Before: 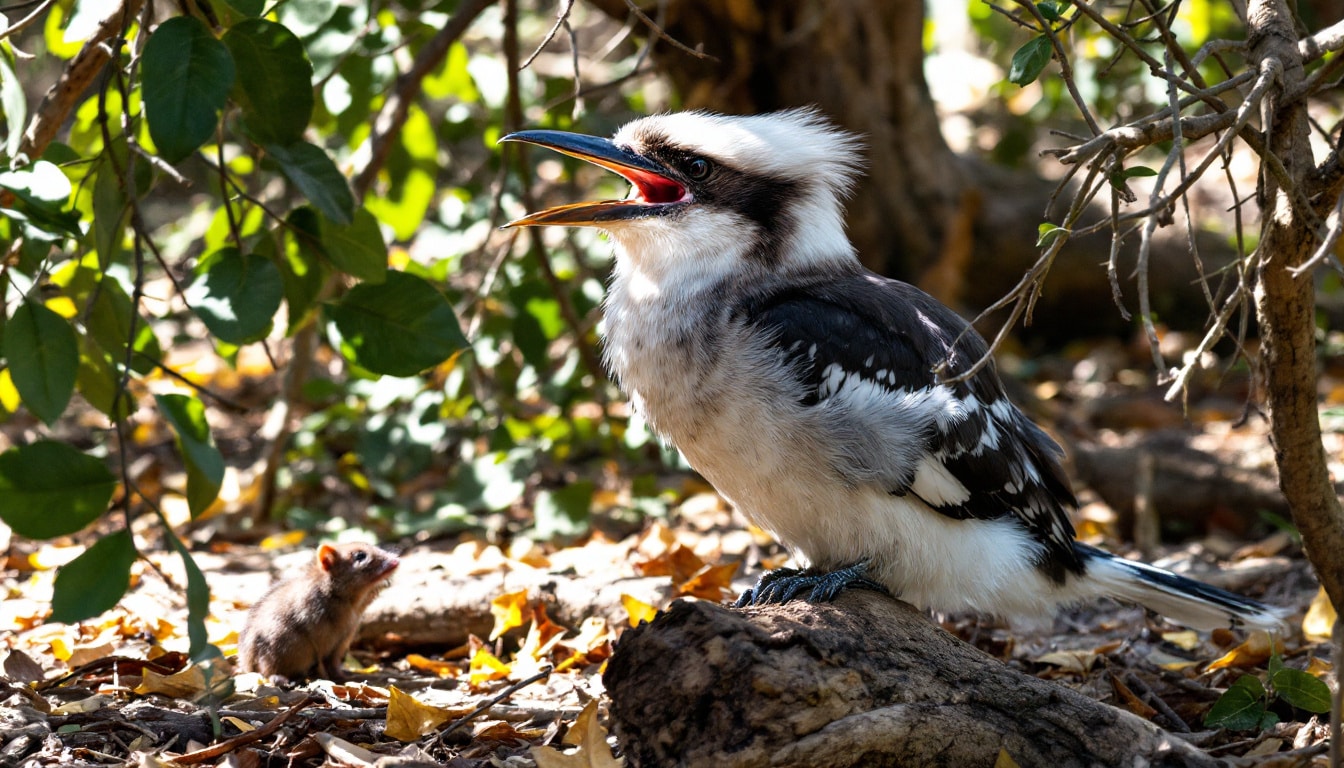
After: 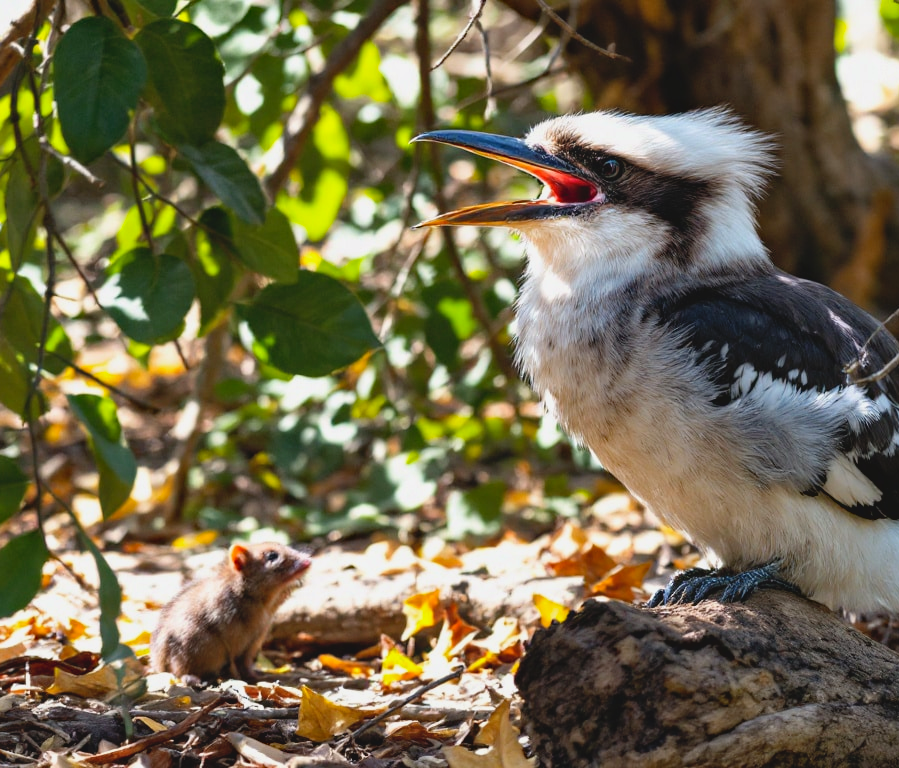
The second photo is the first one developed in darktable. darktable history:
crop and rotate: left 6.583%, right 26.476%
haze removal: compatibility mode true, adaptive false
contrast brightness saturation: contrast -0.095, brightness 0.045, saturation 0.08
